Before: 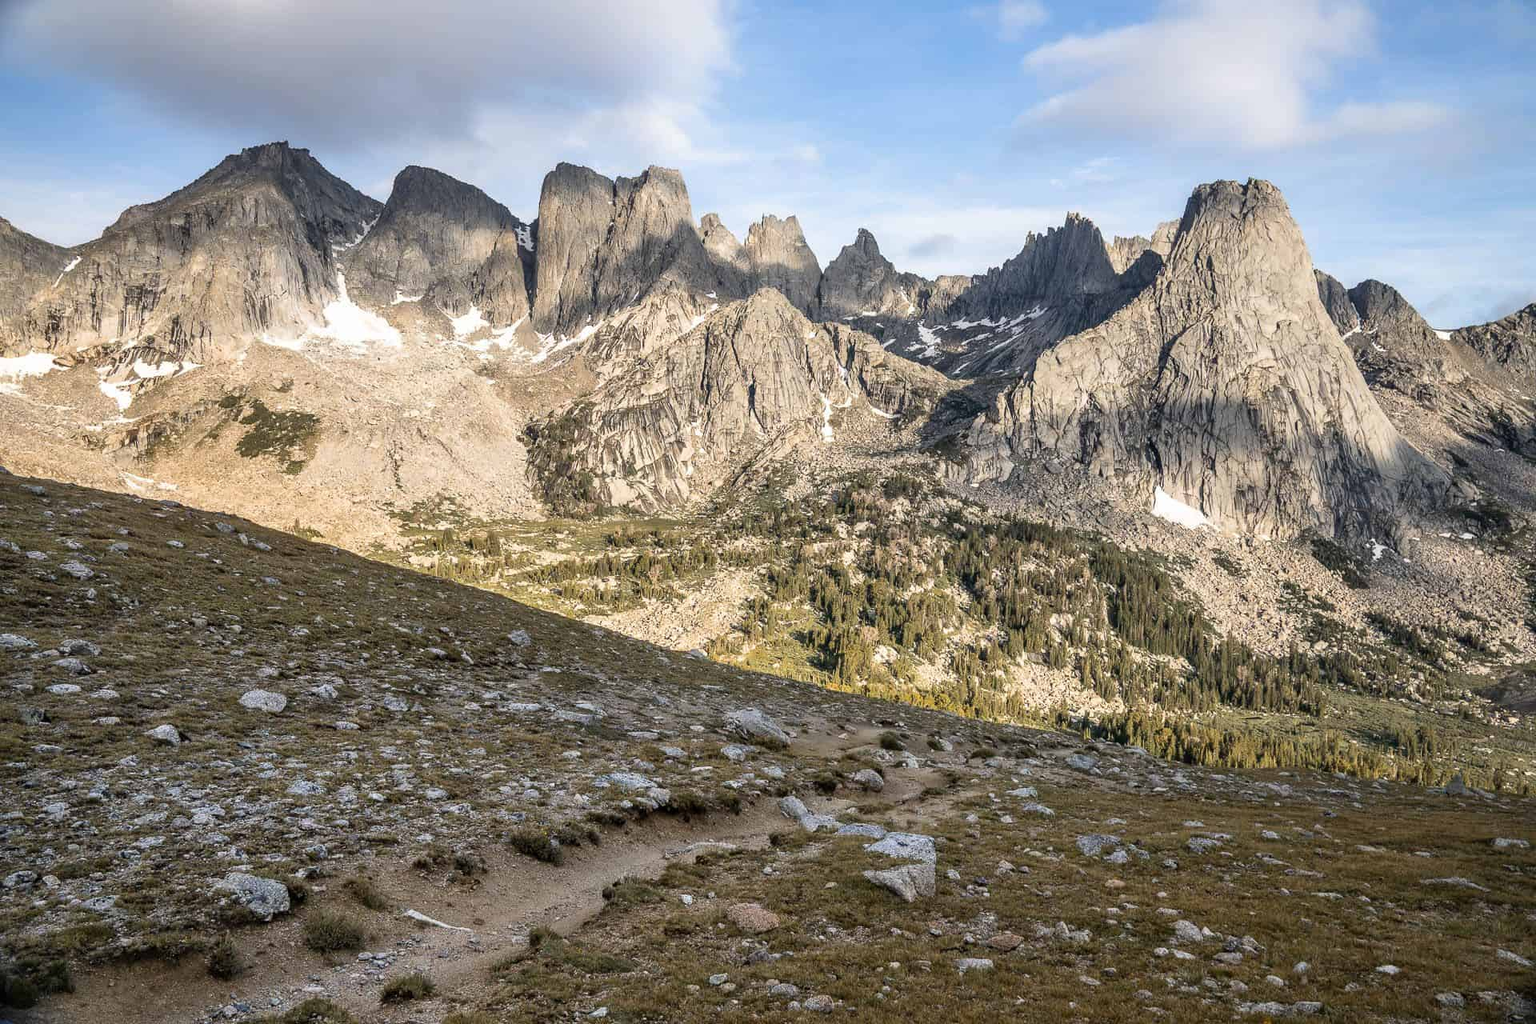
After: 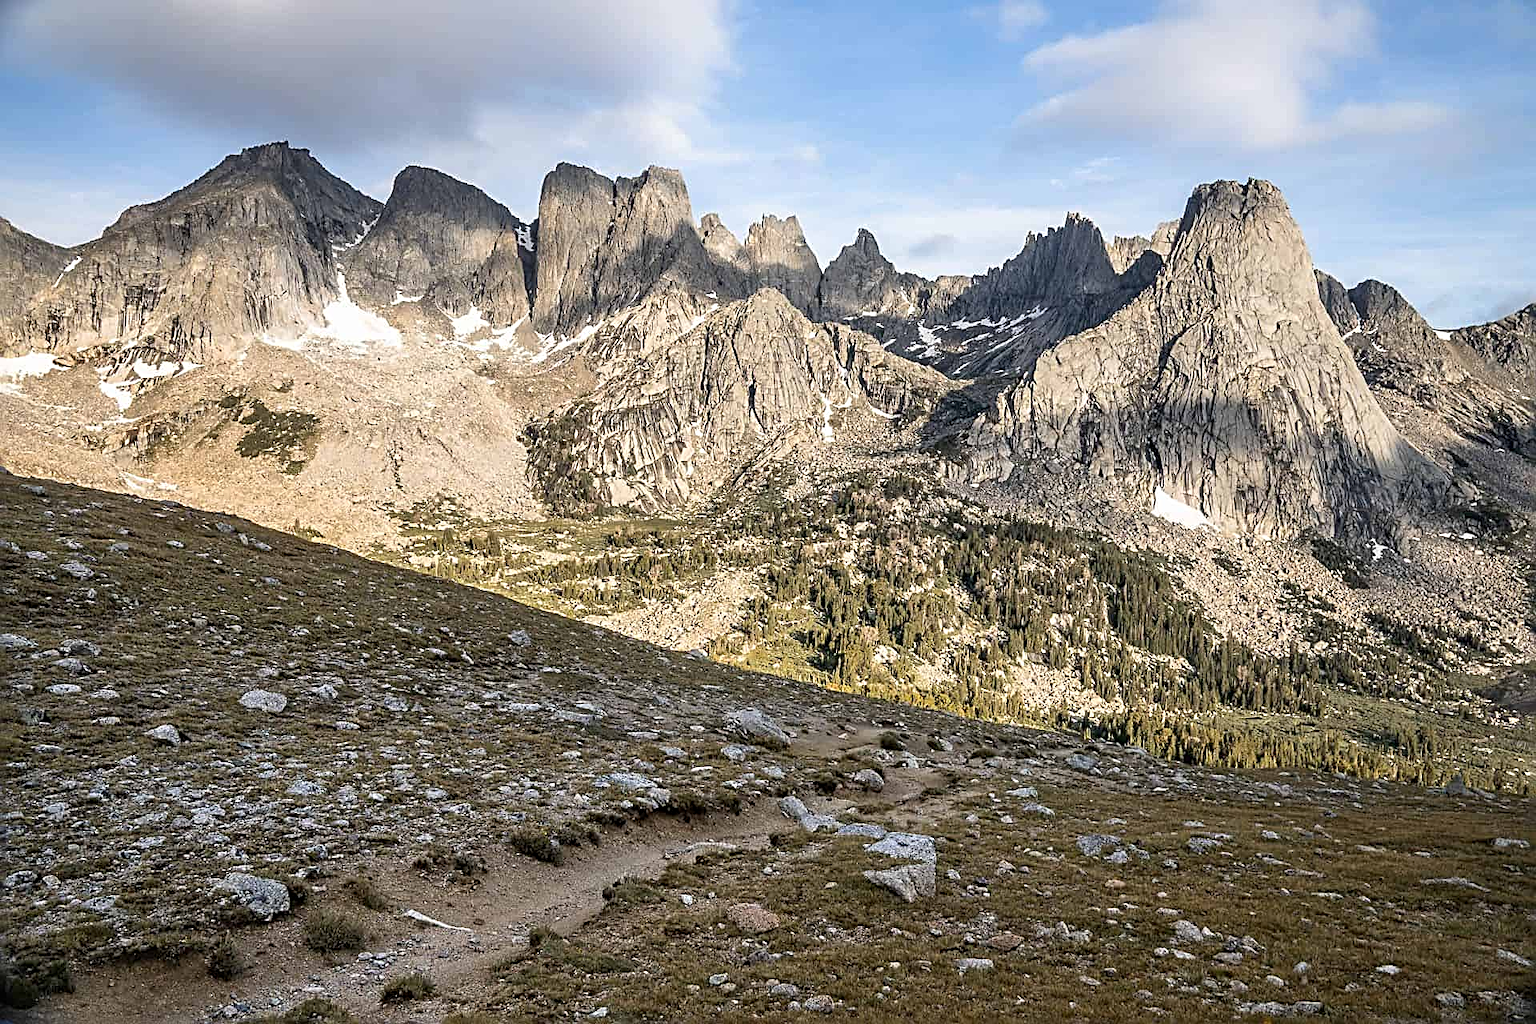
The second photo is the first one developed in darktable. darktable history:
sharpen: radius 3.025, amount 0.757
